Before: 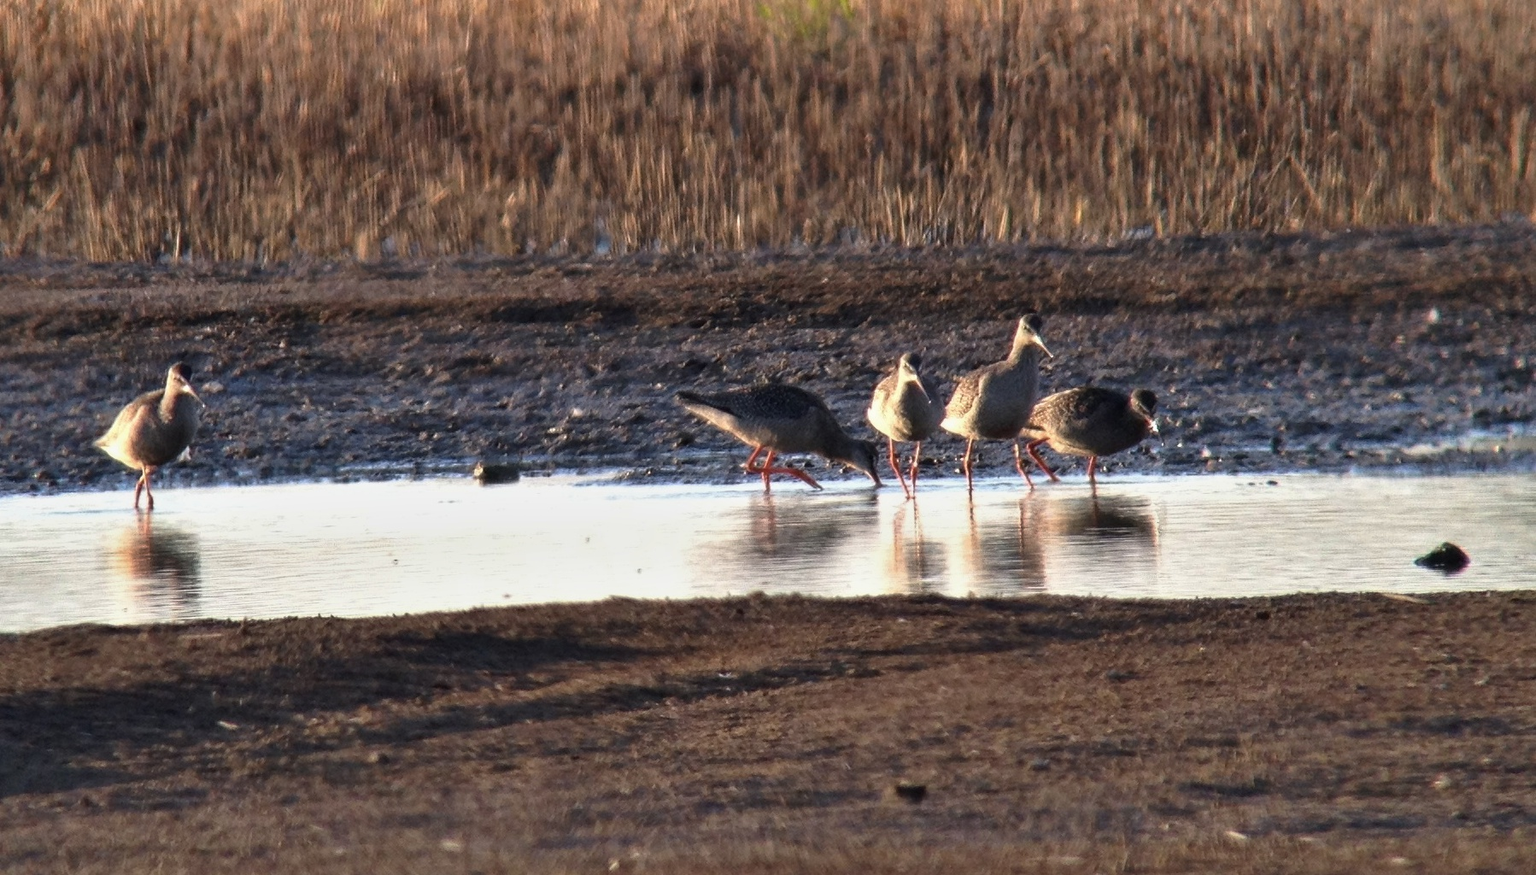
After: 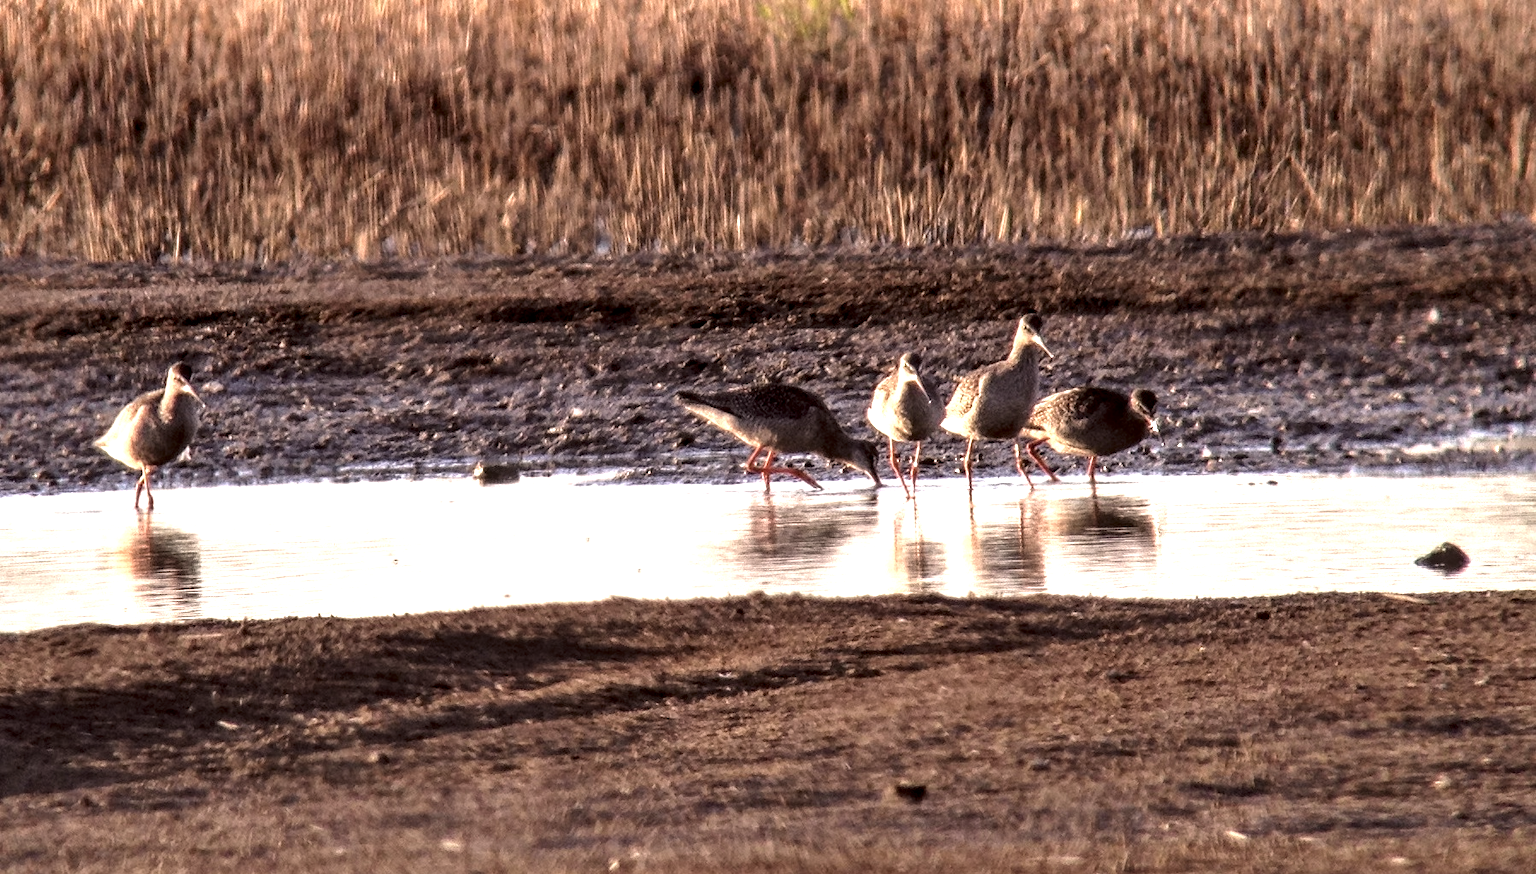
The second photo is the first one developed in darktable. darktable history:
color correction: highlights a* 10.22, highlights b* 9.67, shadows a* 8.78, shadows b* 8.16, saturation 0.779
tone equalizer: -8 EV -0.78 EV, -7 EV -0.682 EV, -6 EV -0.623 EV, -5 EV -0.417 EV, -3 EV 0.385 EV, -2 EV 0.6 EV, -1 EV 0.677 EV, +0 EV 0.761 EV
local contrast: detail 144%
